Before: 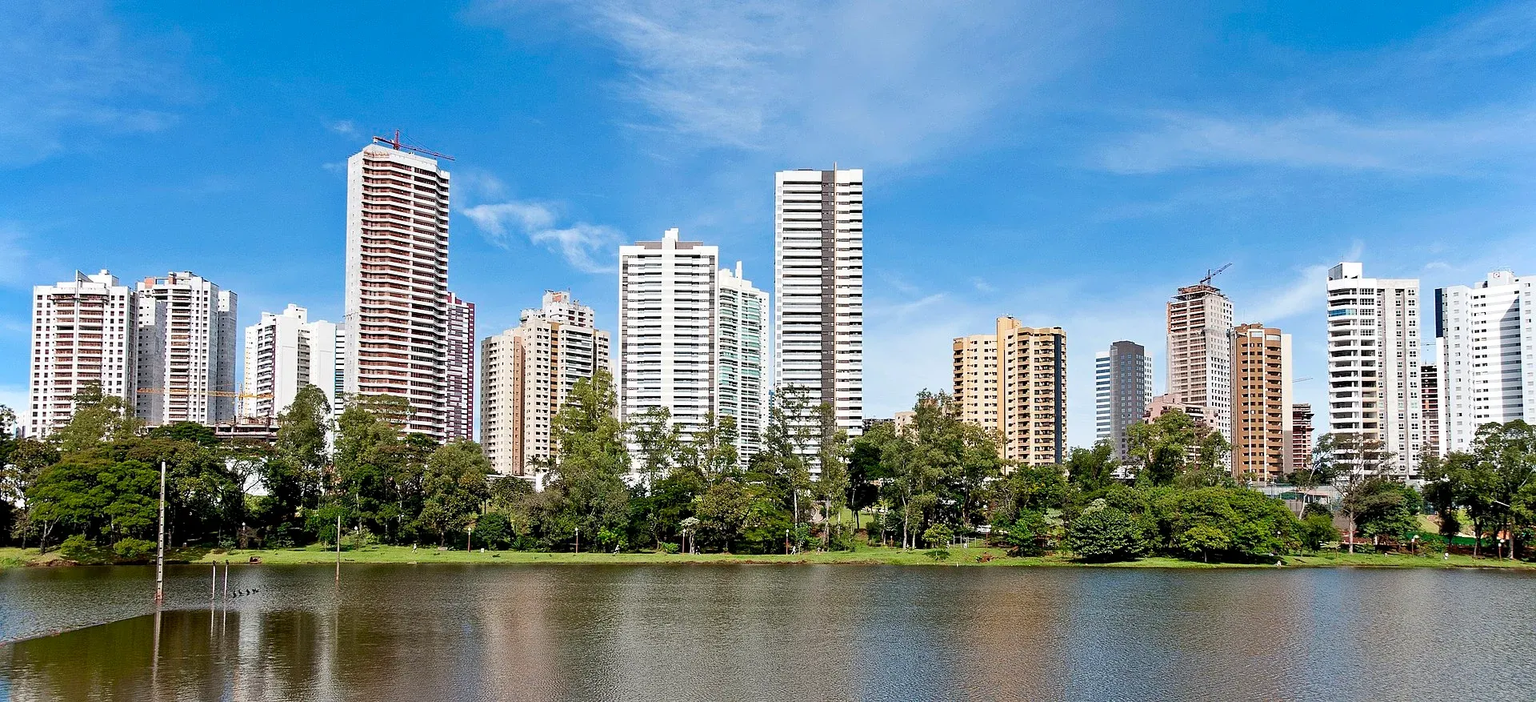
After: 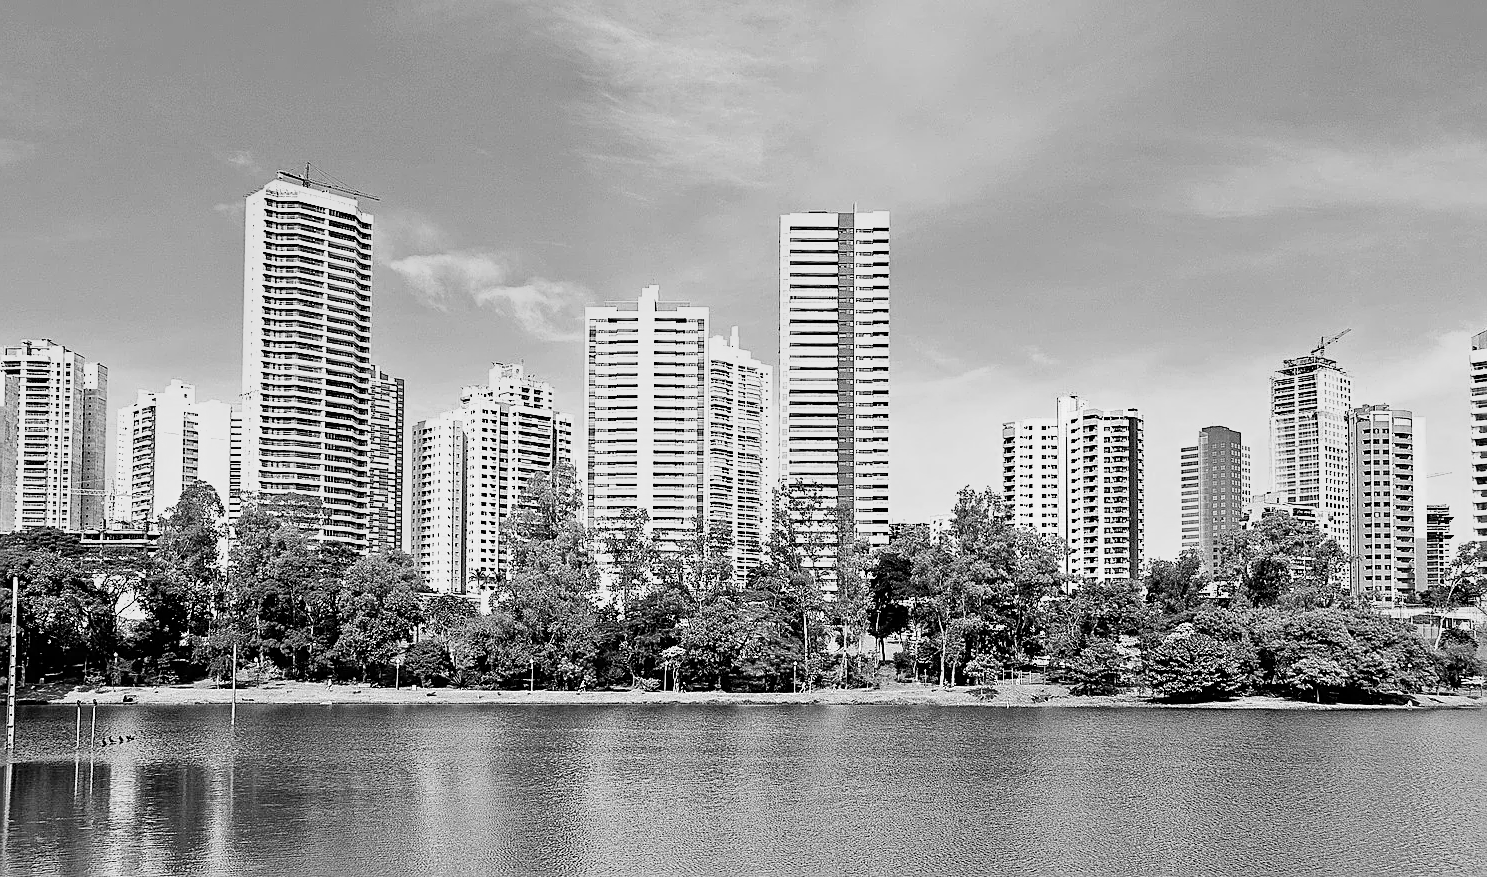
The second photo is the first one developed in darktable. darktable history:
sharpen: on, module defaults
monochrome: a -71.75, b 75.82
tone curve: curves: ch0 [(0, 0) (0.55, 0.716) (0.841, 0.969)]
crop: left 9.88%, right 12.664%
